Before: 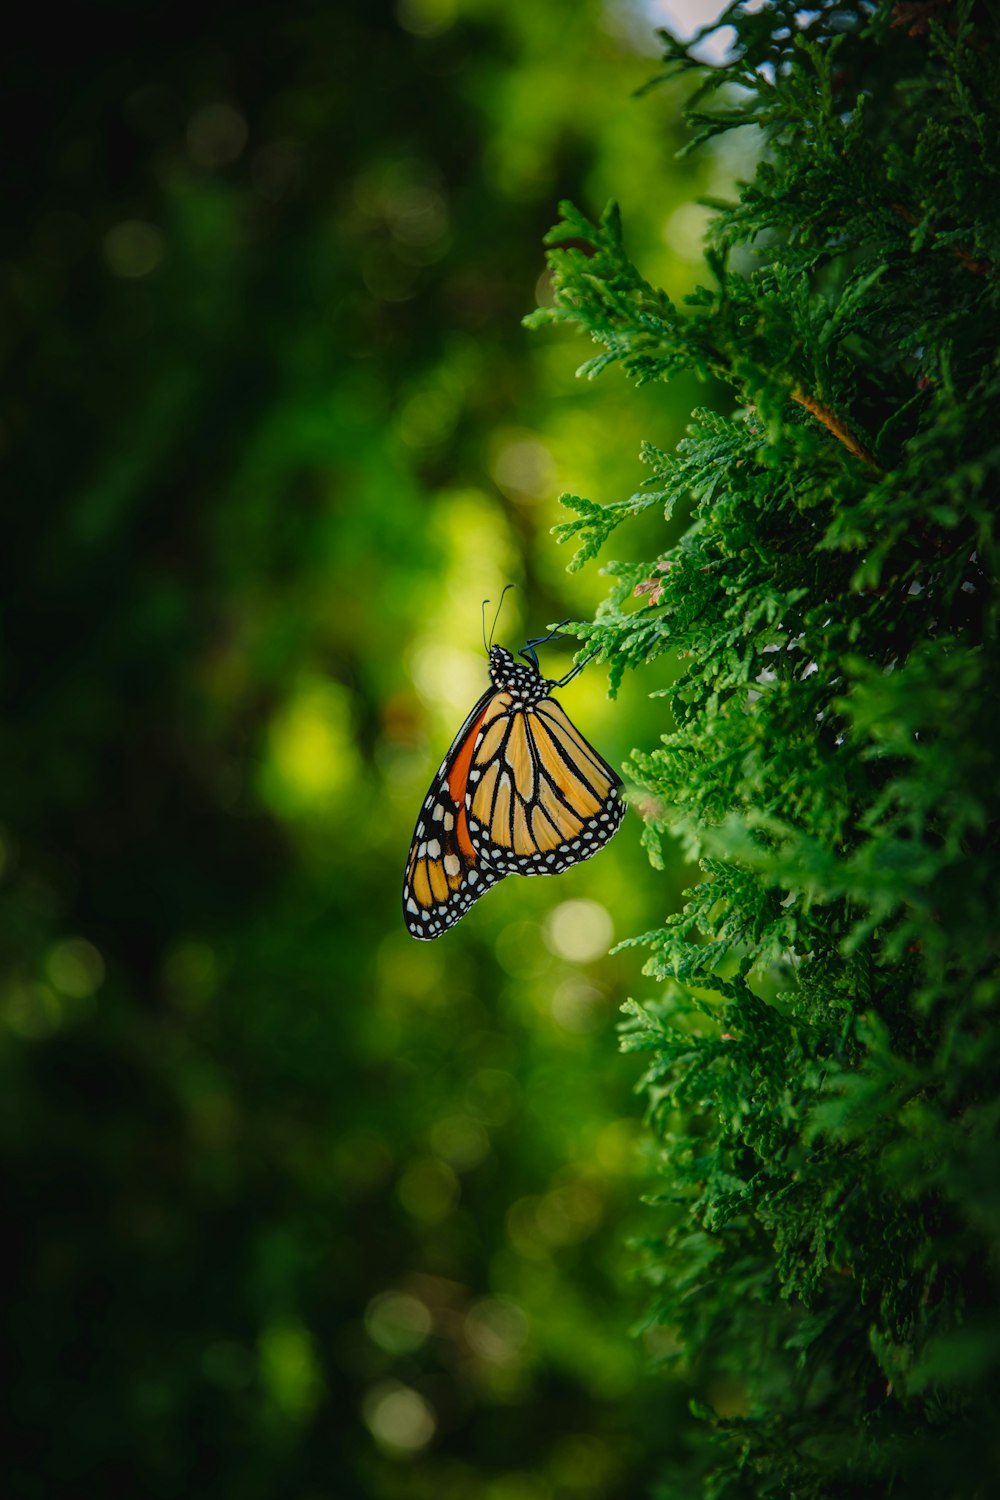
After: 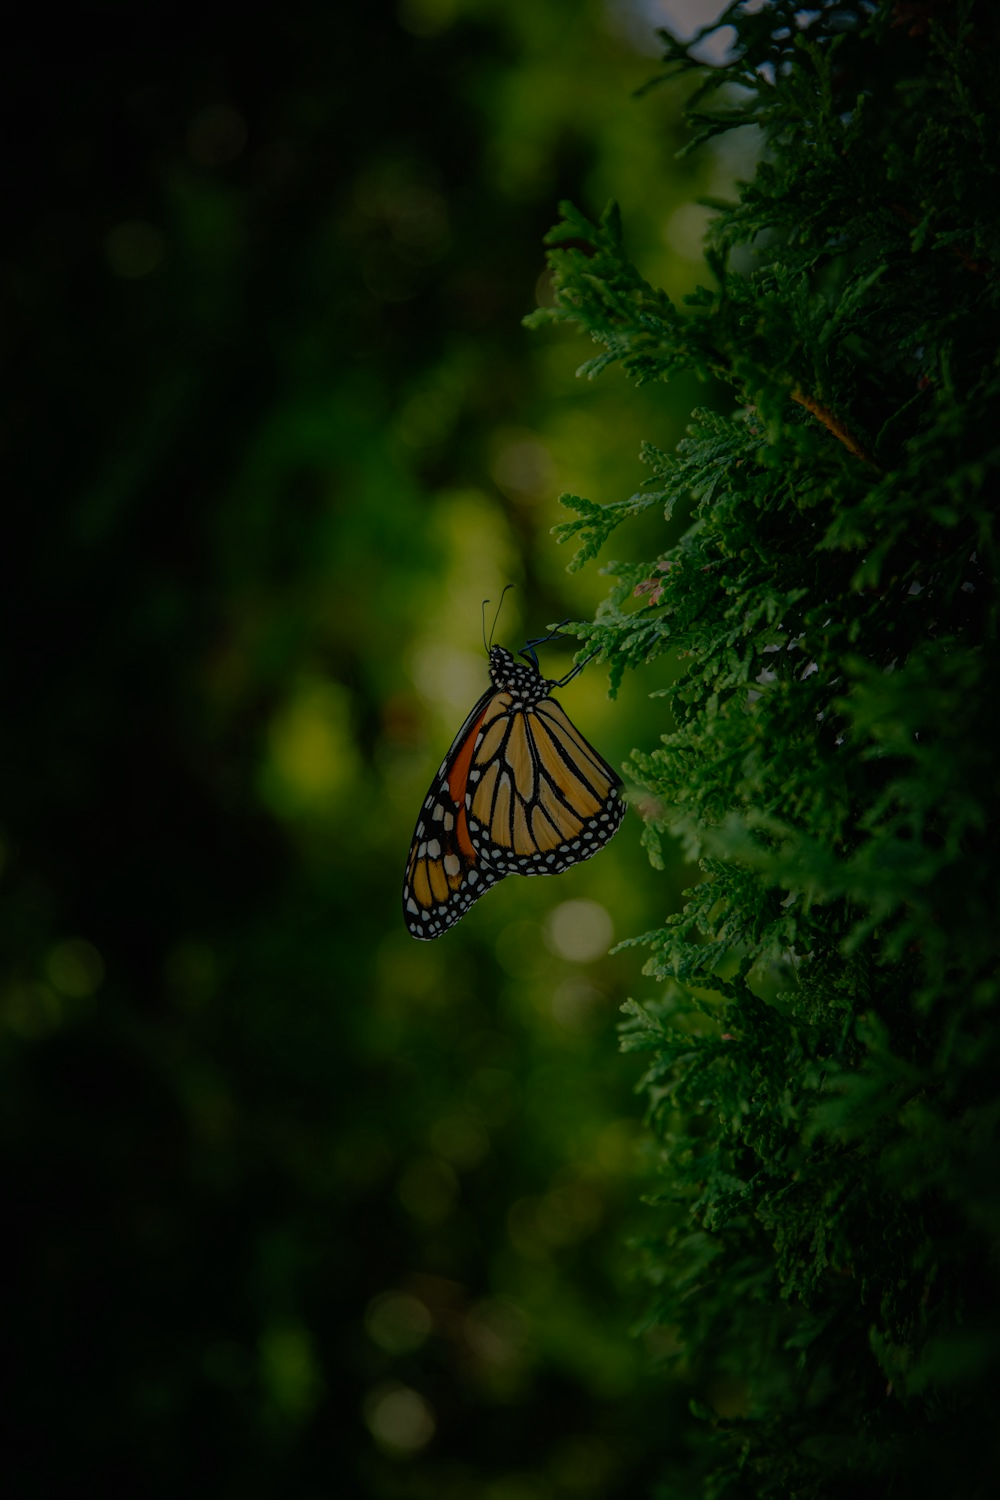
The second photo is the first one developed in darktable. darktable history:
exposure: exposure -2.024 EV, compensate highlight preservation false
